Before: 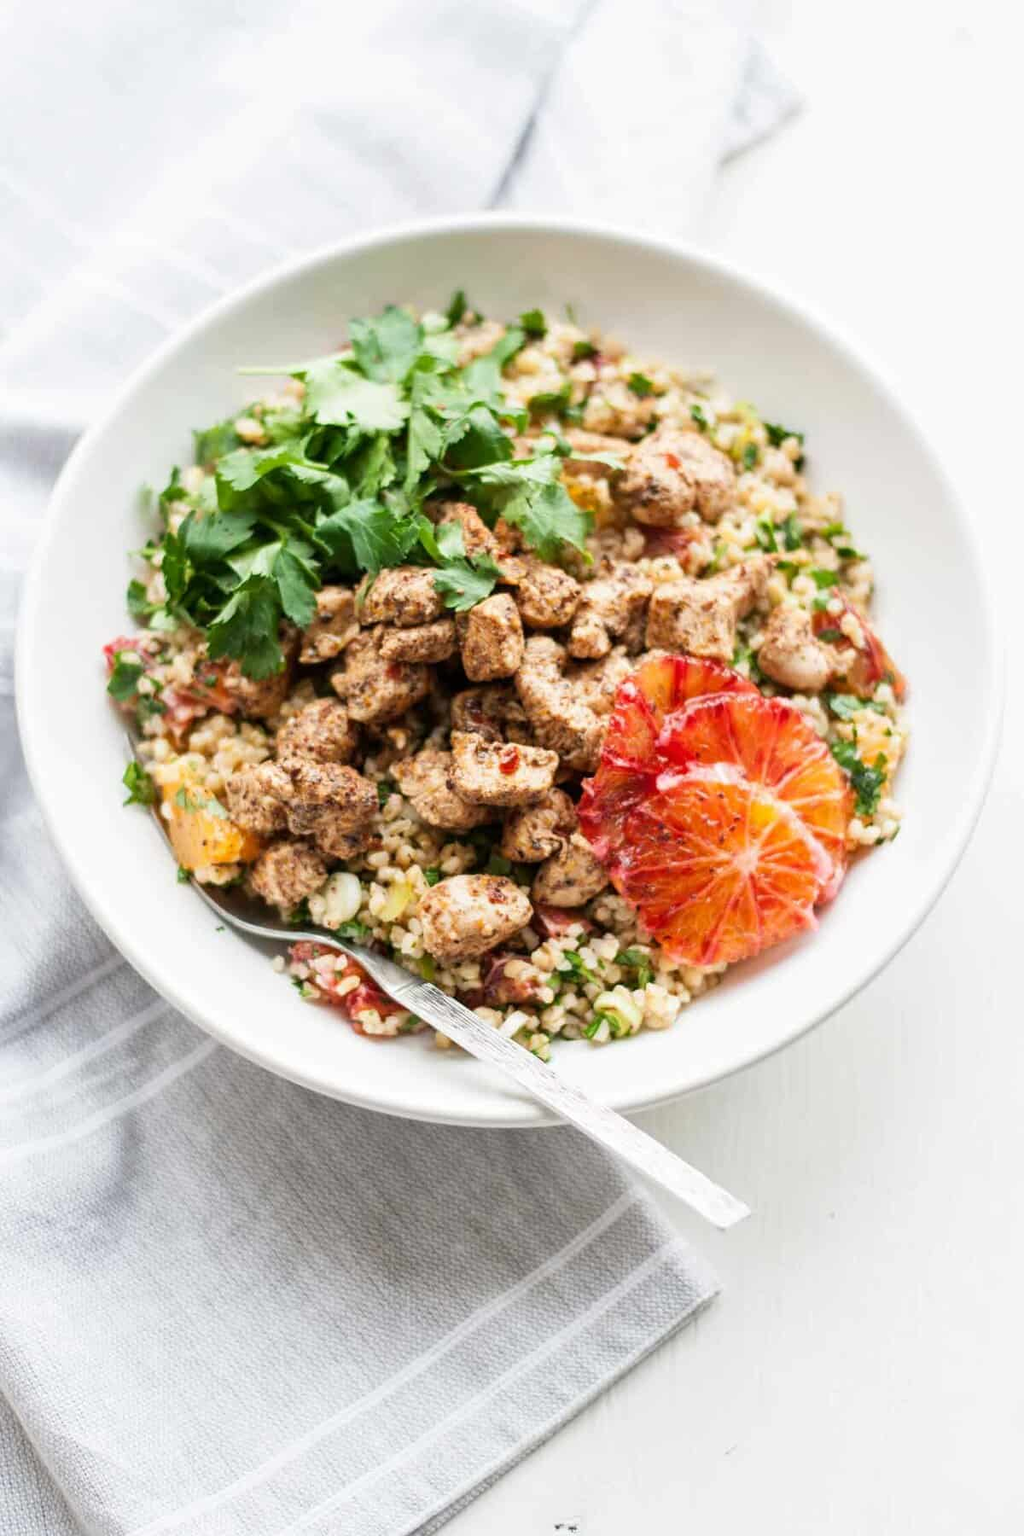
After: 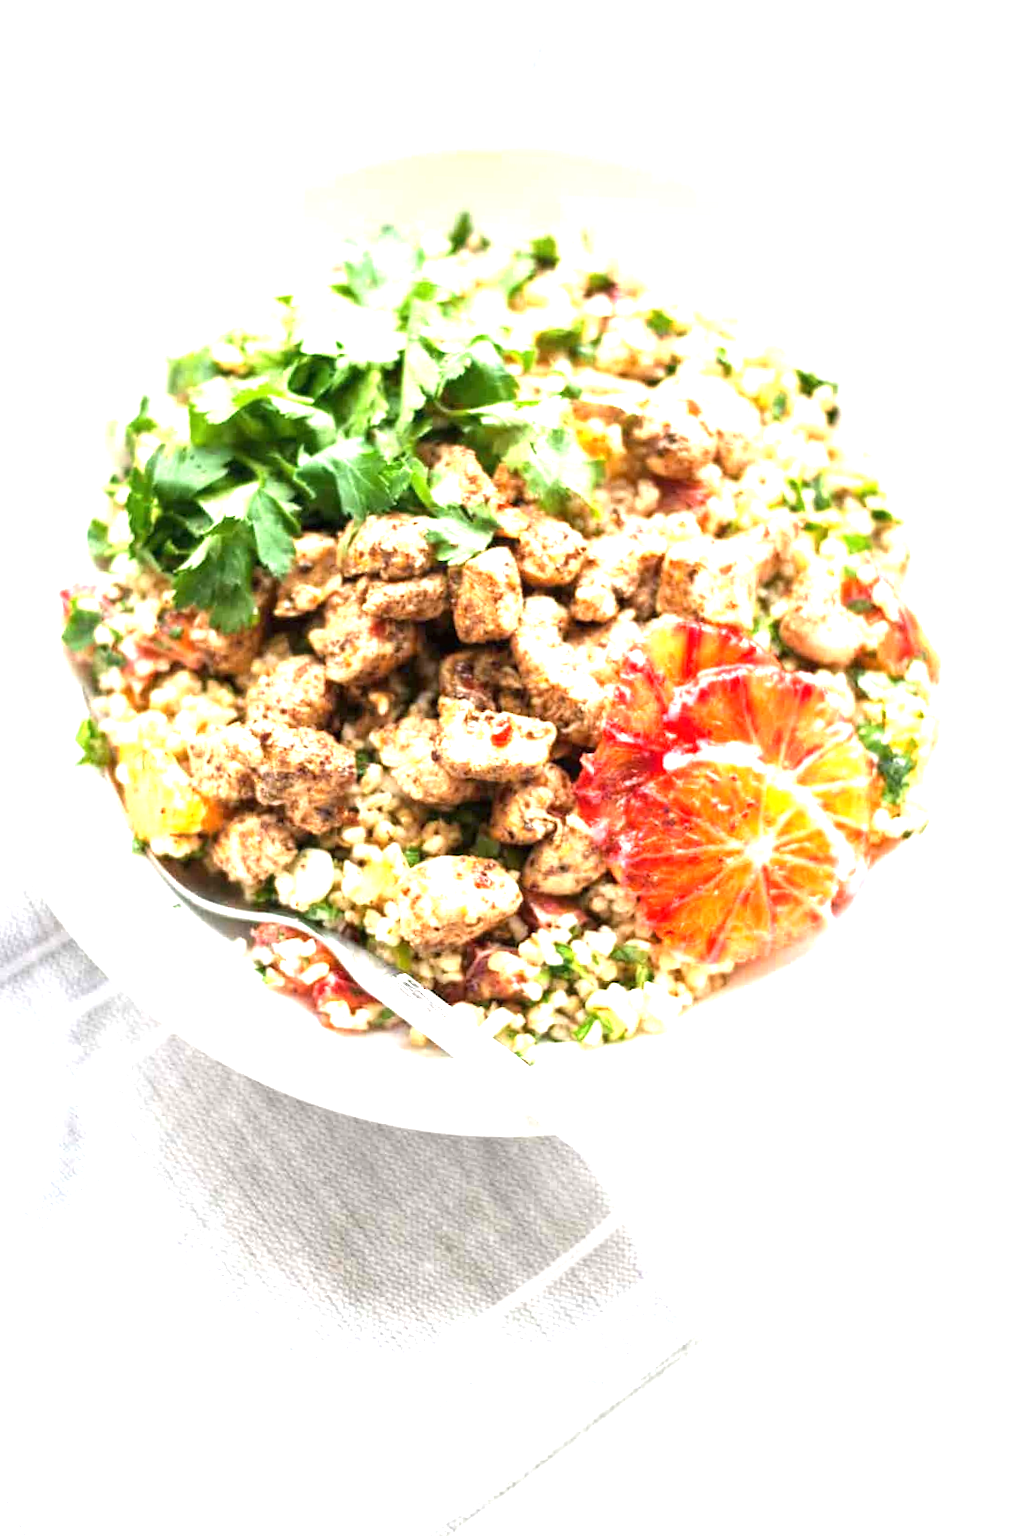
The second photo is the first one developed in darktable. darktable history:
crop and rotate: angle -1.96°, left 3.097%, top 4.154%, right 1.586%, bottom 0.529%
exposure: black level correction 0, exposure 1.45 EV, compensate exposure bias true, compensate highlight preservation false
